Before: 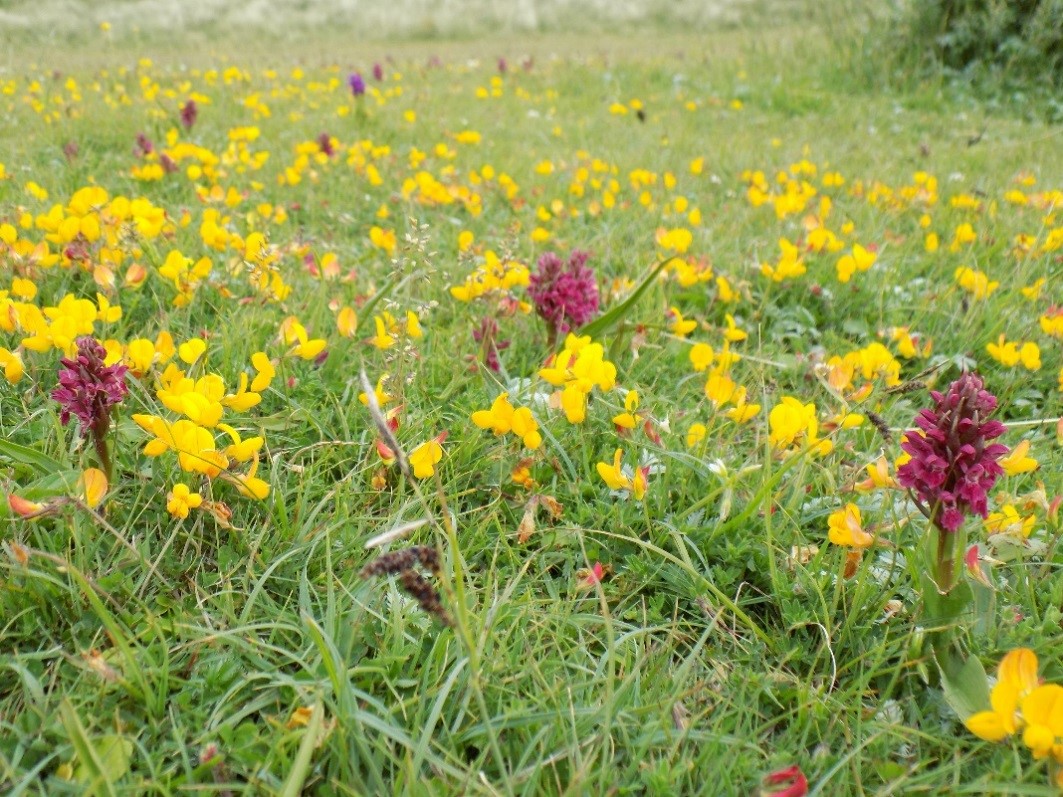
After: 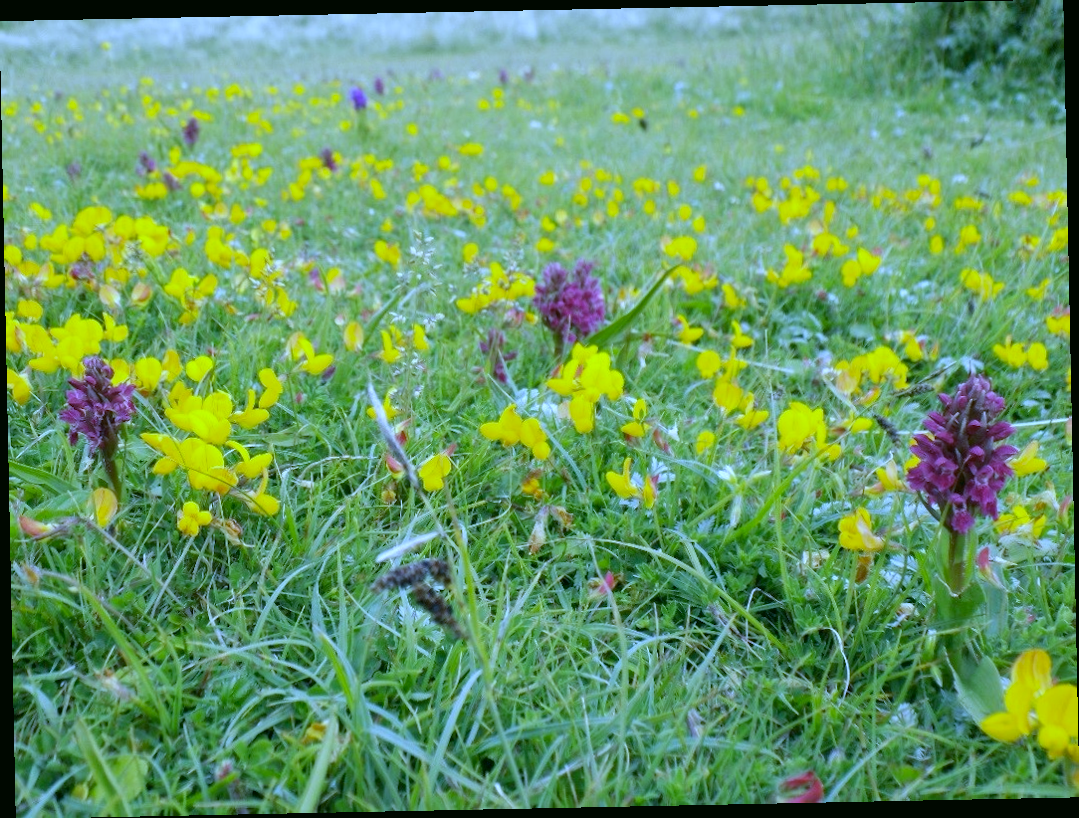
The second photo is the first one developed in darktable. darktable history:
white balance: red 0.766, blue 1.537
color correction: highlights a* -0.482, highlights b* 9.48, shadows a* -9.48, shadows b* 0.803
rotate and perspective: rotation -1.17°, automatic cropping off
